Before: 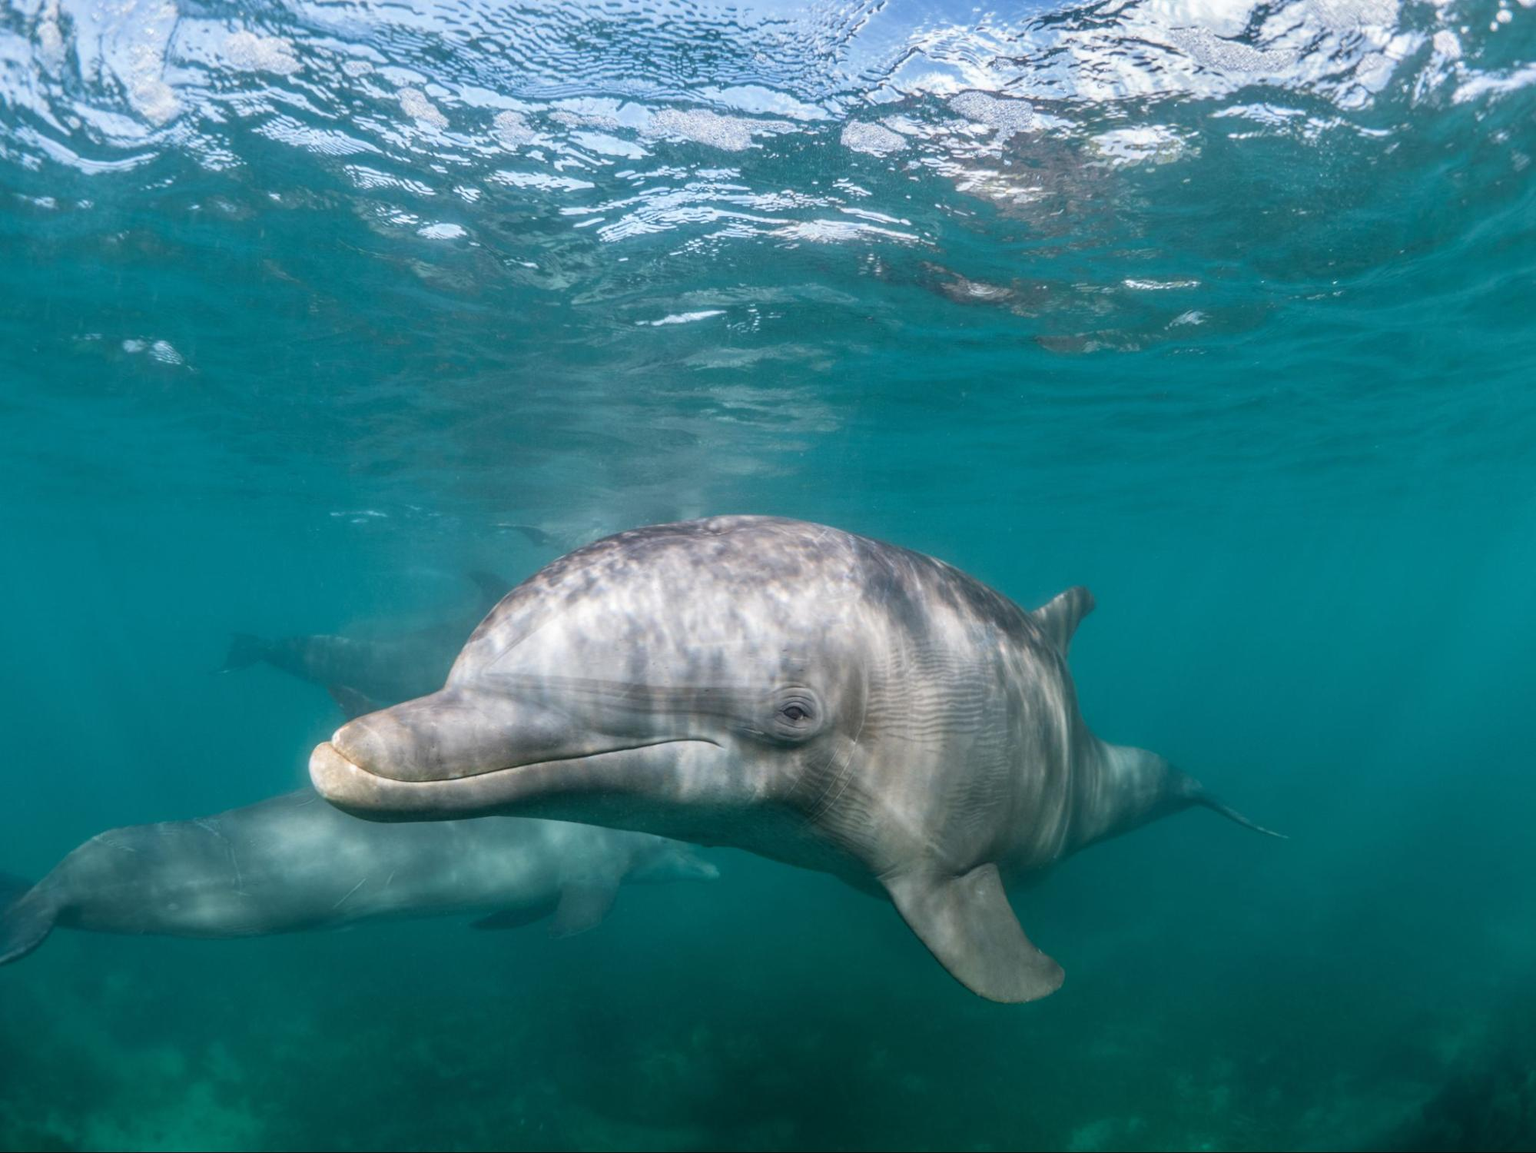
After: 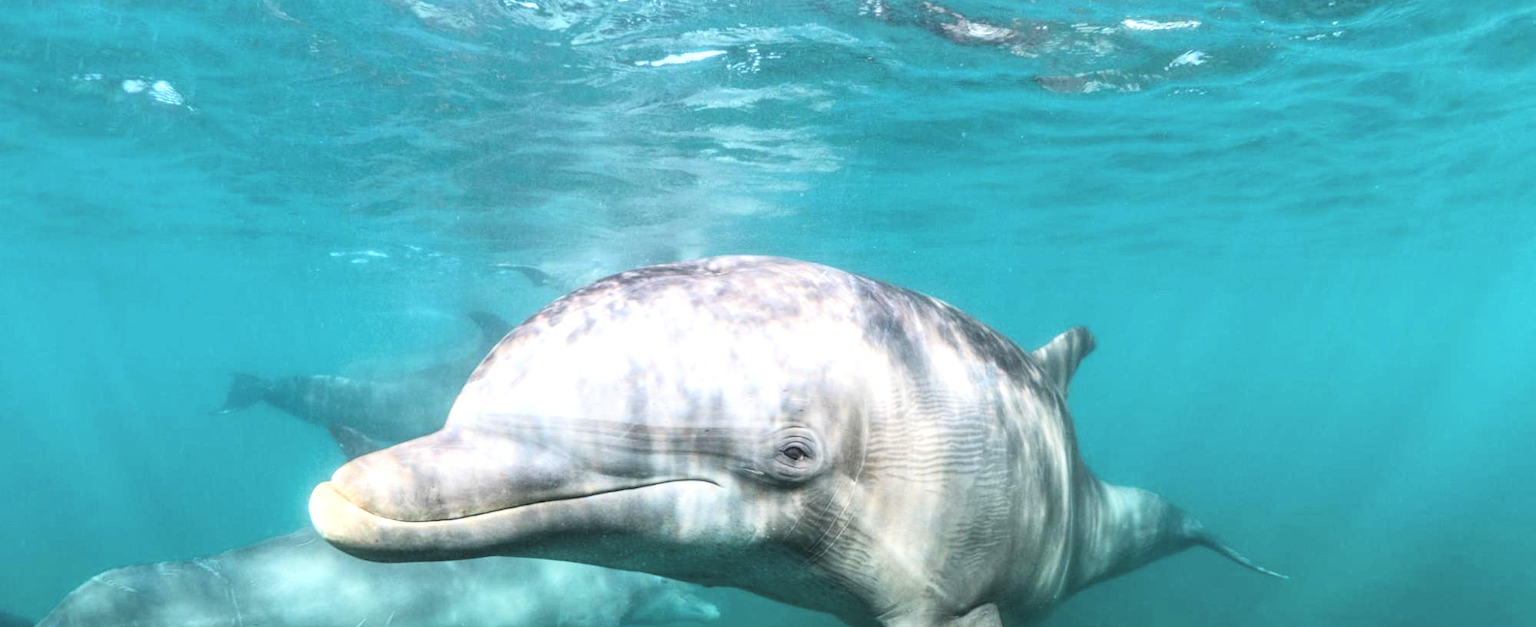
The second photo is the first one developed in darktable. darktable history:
exposure: black level correction -0.015, exposure -0.129 EV, compensate highlight preservation false
local contrast: on, module defaults
crop and rotate: top 22.56%, bottom 22.959%
base curve: curves: ch0 [(0, 0) (0.007, 0.004) (0.027, 0.03) (0.046, 0.07) (0.207, 0.54) (0.442, 0.872) (0.673, 0.972) (1, 1)]
